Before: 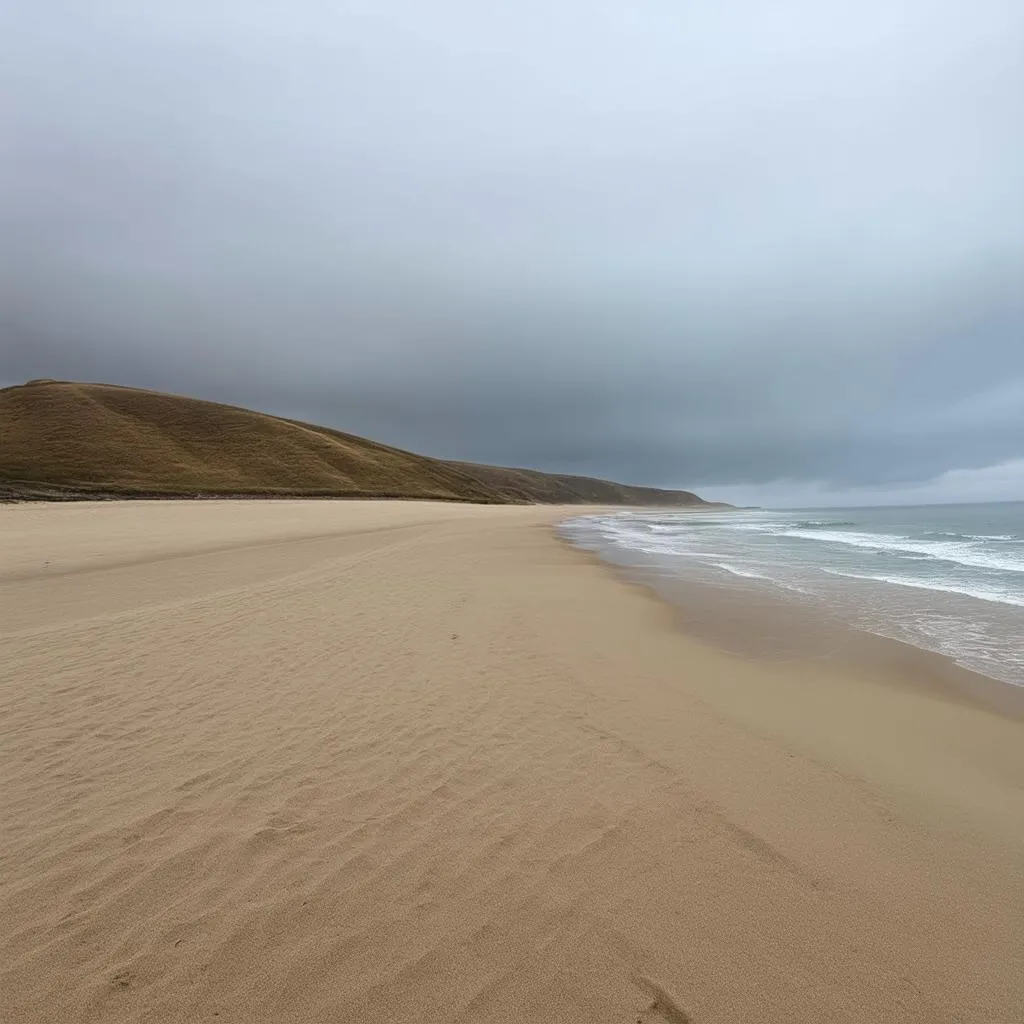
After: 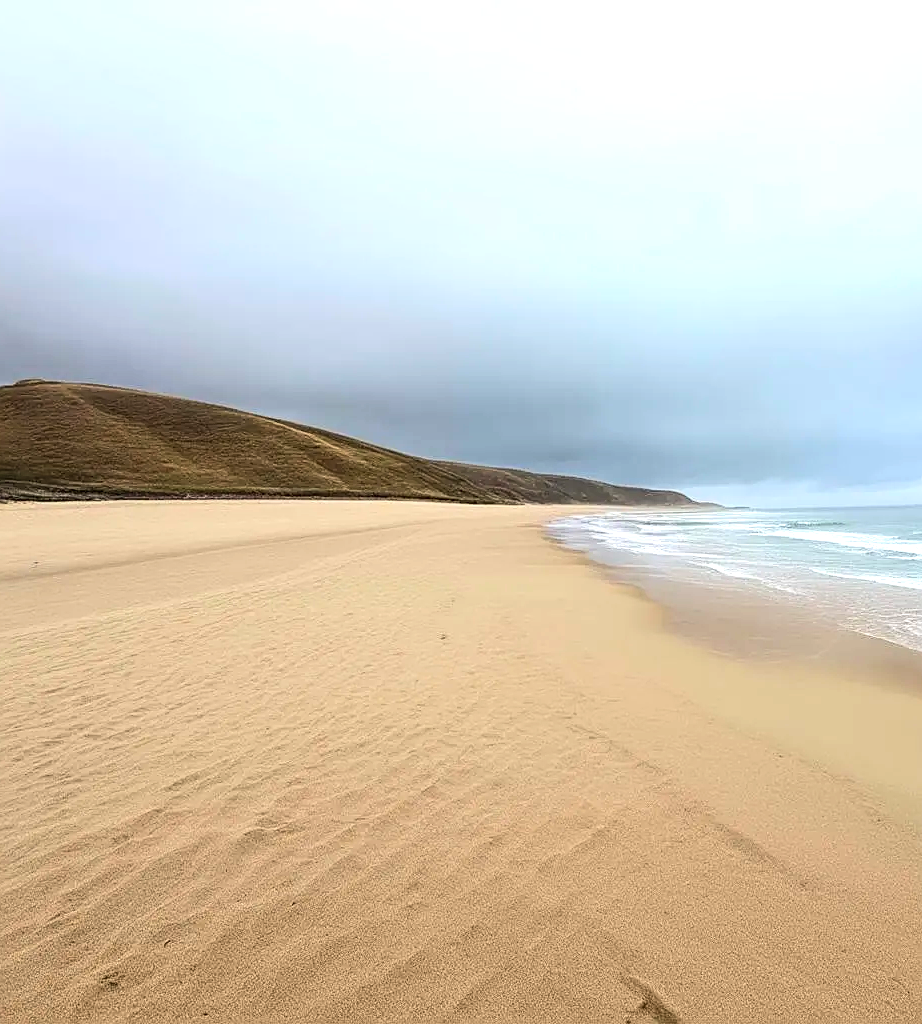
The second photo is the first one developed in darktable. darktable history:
tone equalizer: -8 EV -0.75 EV, -7 EV -0.7 EV, -6 EV -0.6 EV, -5 EV -0.4 EV, -3 EV 0.4 EV, -2 EV 0.6 EV, -1 EV 0.7 EV, +0 EV 0.75 EV, edges refinement/feathering 500, mask exposure compensation -1.57 EV, preserve details no
crop and rotate: left 1.088%, right 8.807%
shadows and highlights: shadows -30, highlights 30
contrast brightness saturation: contrast 0.07, brightness 0.18, saturation 0.4
sharpen: on, module defaults
local contrast: on, module defaults
